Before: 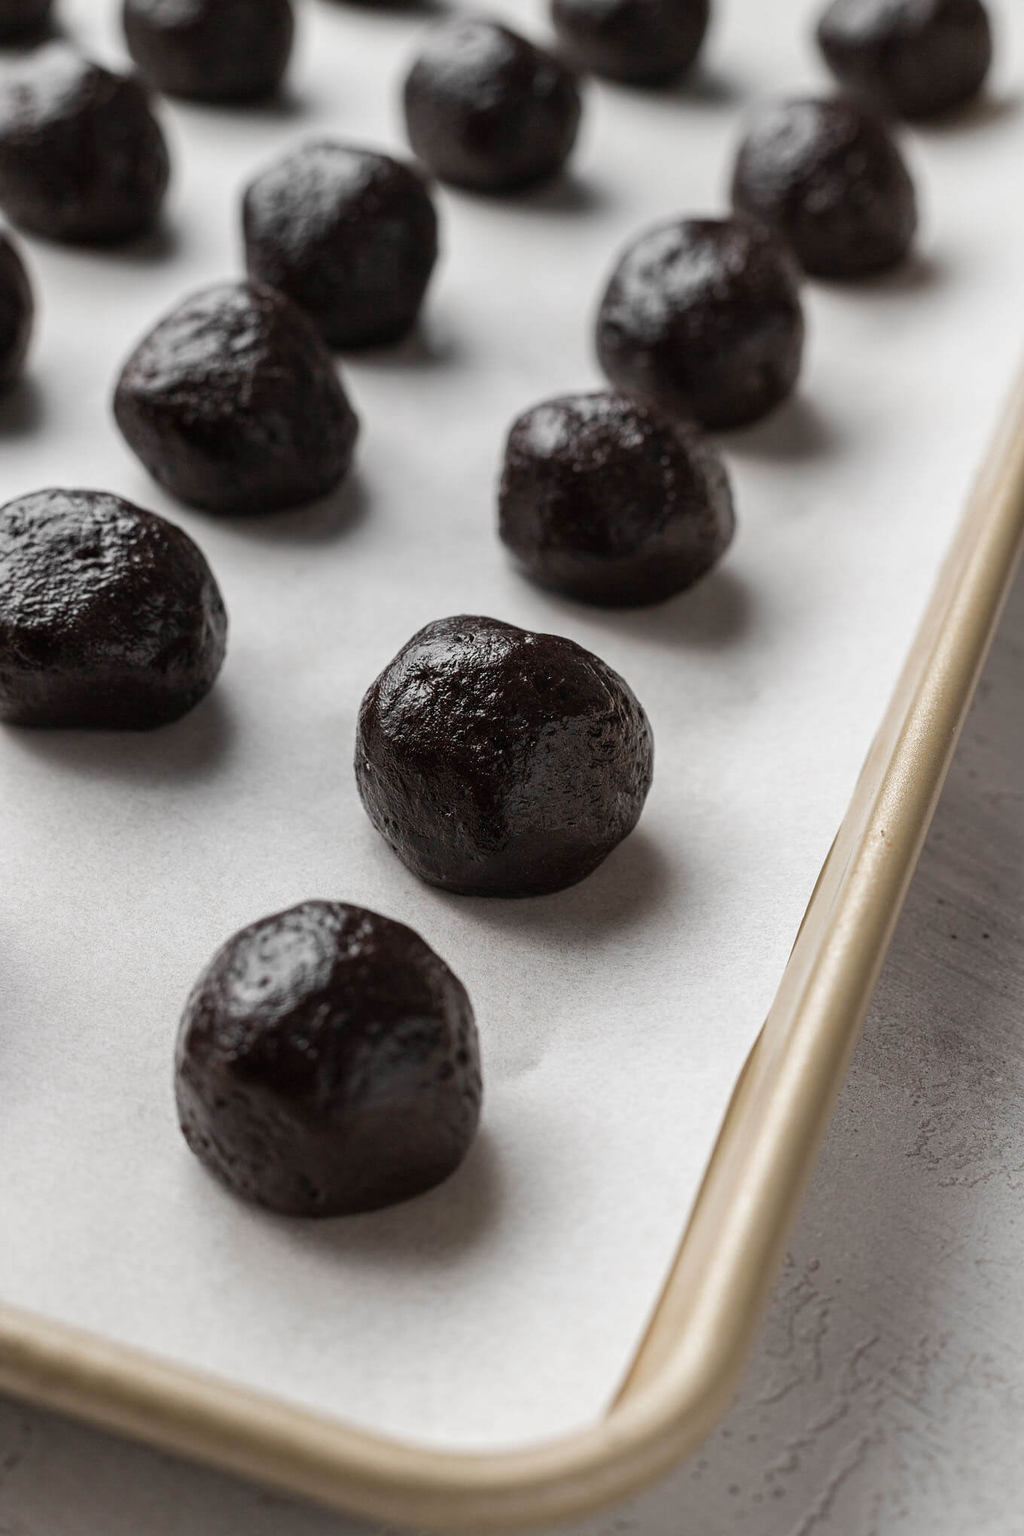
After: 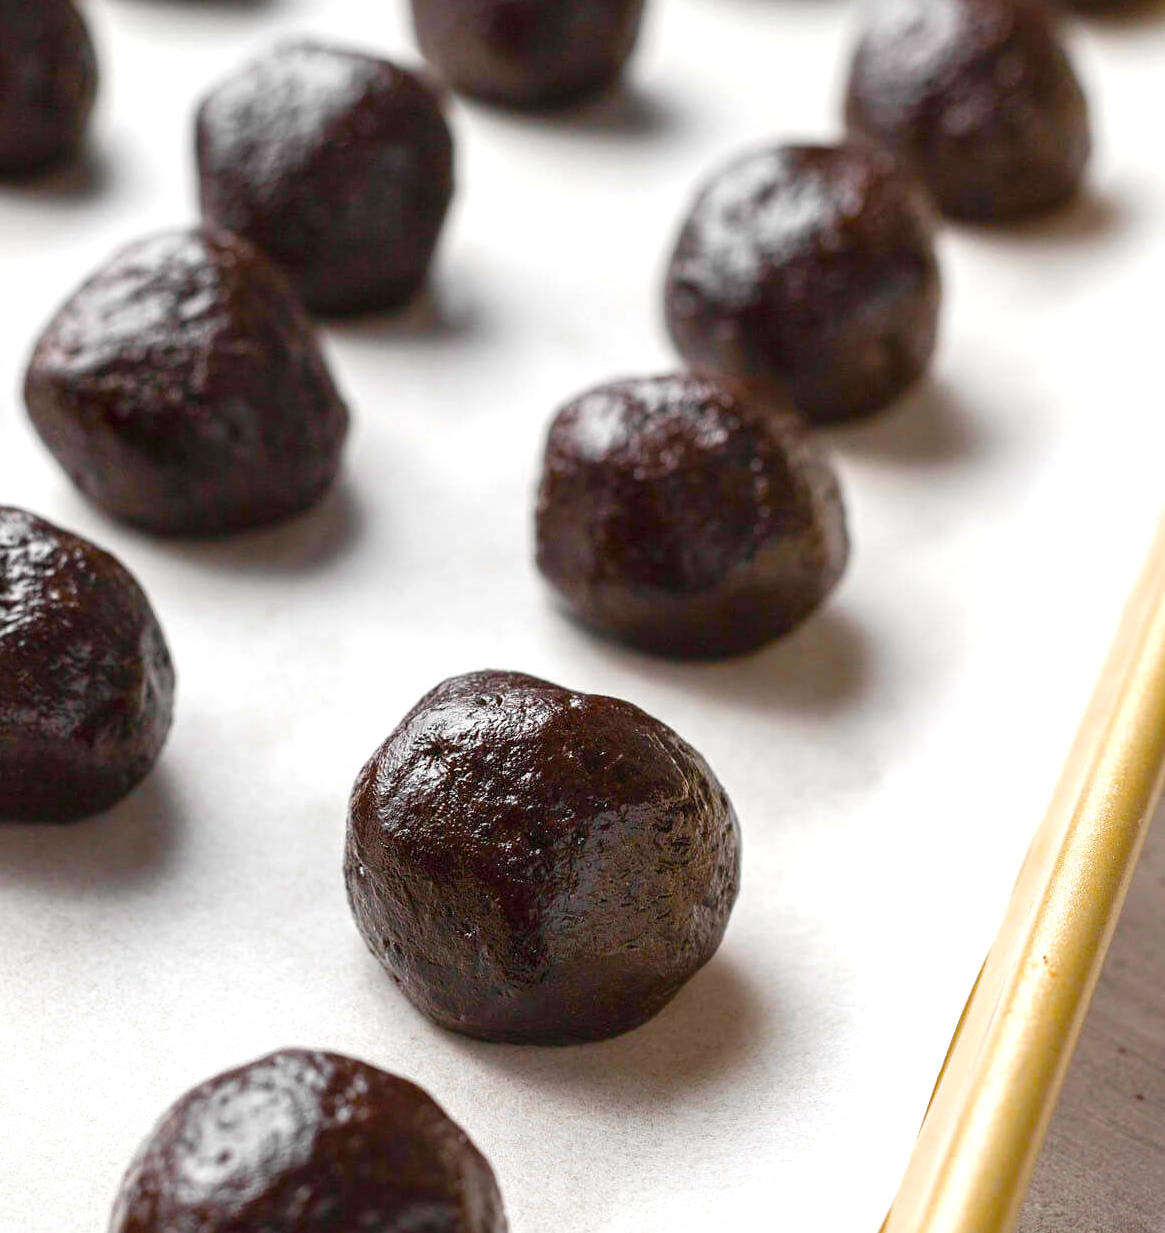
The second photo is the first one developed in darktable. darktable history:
exposure: black level correction 0, exposure 0.9 EV, compensate exposure bias true, compensate highlight preservation false
color balance: input saturation 134.34%, contrast -10.04%, contrast fulcrum 19.67%, output saturation 133.51%
crop and rotate: left 9.345%, top 7.22%, right 4.982%, bottom 32.331%
color balance rgb: perceptual saturation grading › global saturation 20%, perceptual saturation grading › highlights -25%, perceptual saturation grading › shadows 25%
shadows and highlights: radius 331.84, shadows 53.55, highlights -100, compress 94.63%, highlights color adjustment 73.23%, soften with gaussian
